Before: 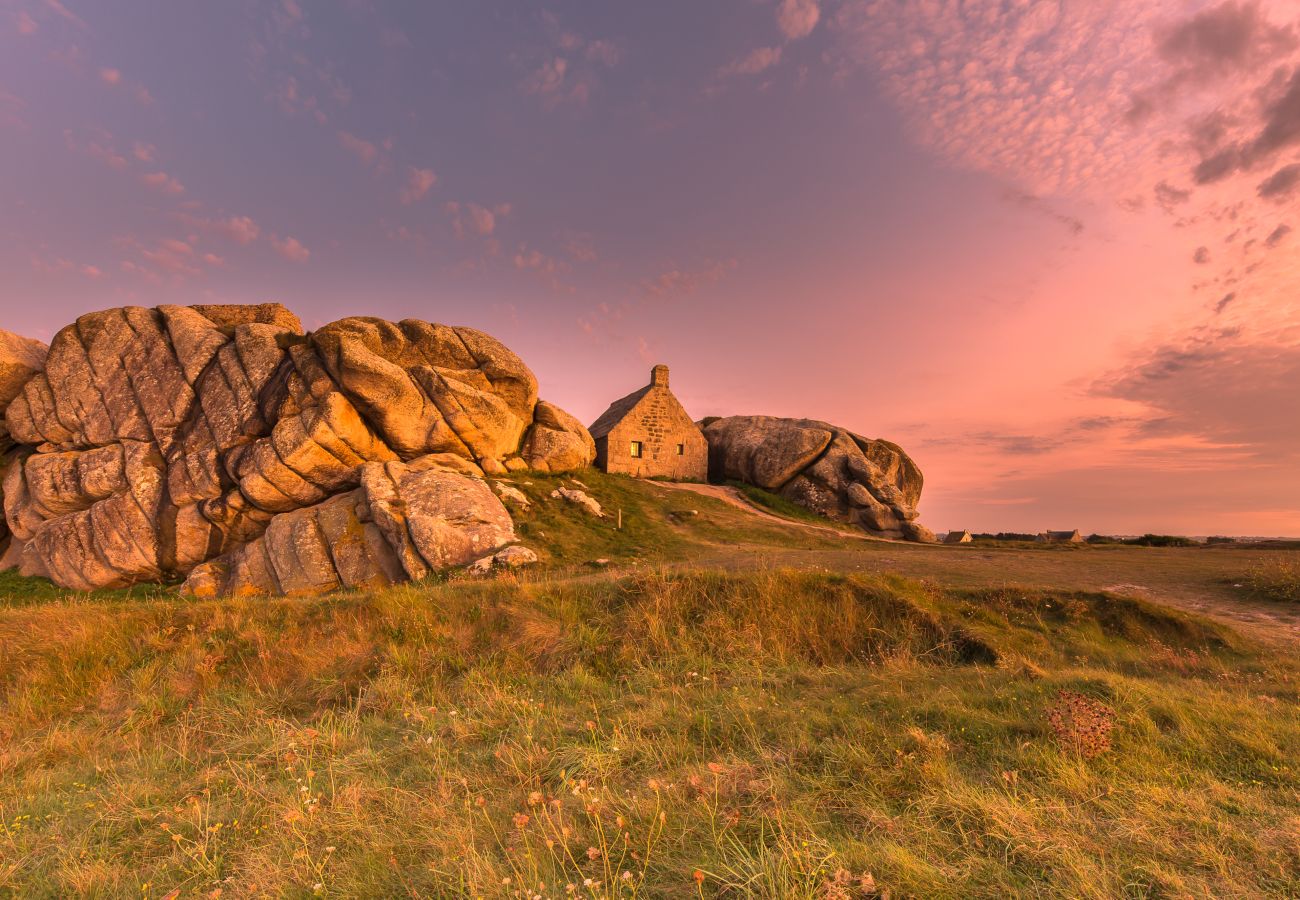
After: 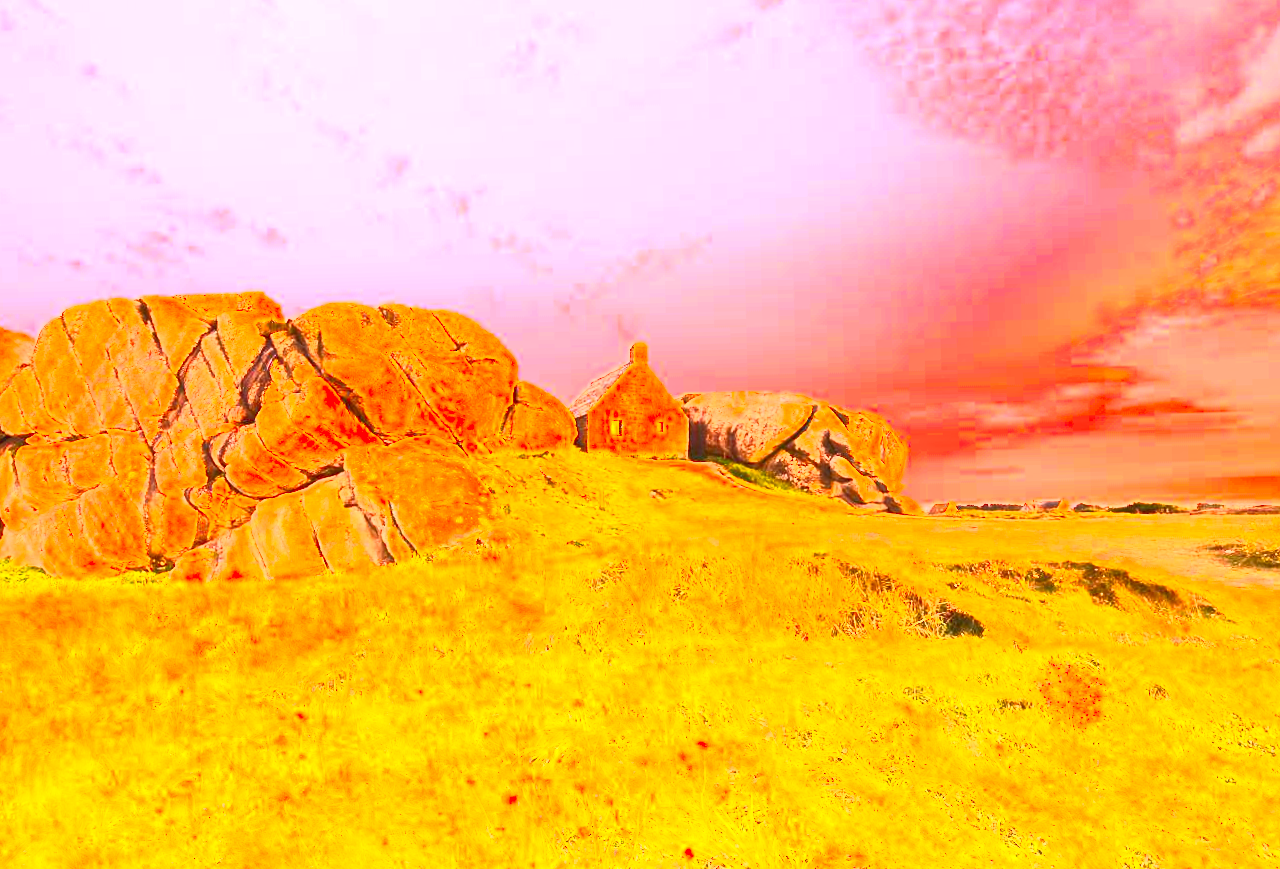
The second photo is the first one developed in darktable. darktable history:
rotate and perspective: rotation -1.32°, lens shift (horizontal) -0.031, crop left 0.015, crop right 0.985, crop top 0.047, crop bottom 0.982
contrast brightness saturation: contrast 1, brightness 1, saturation 1
exposure: exposure 2 EV, compensate exposure bias true, compensate highlight preservation false
